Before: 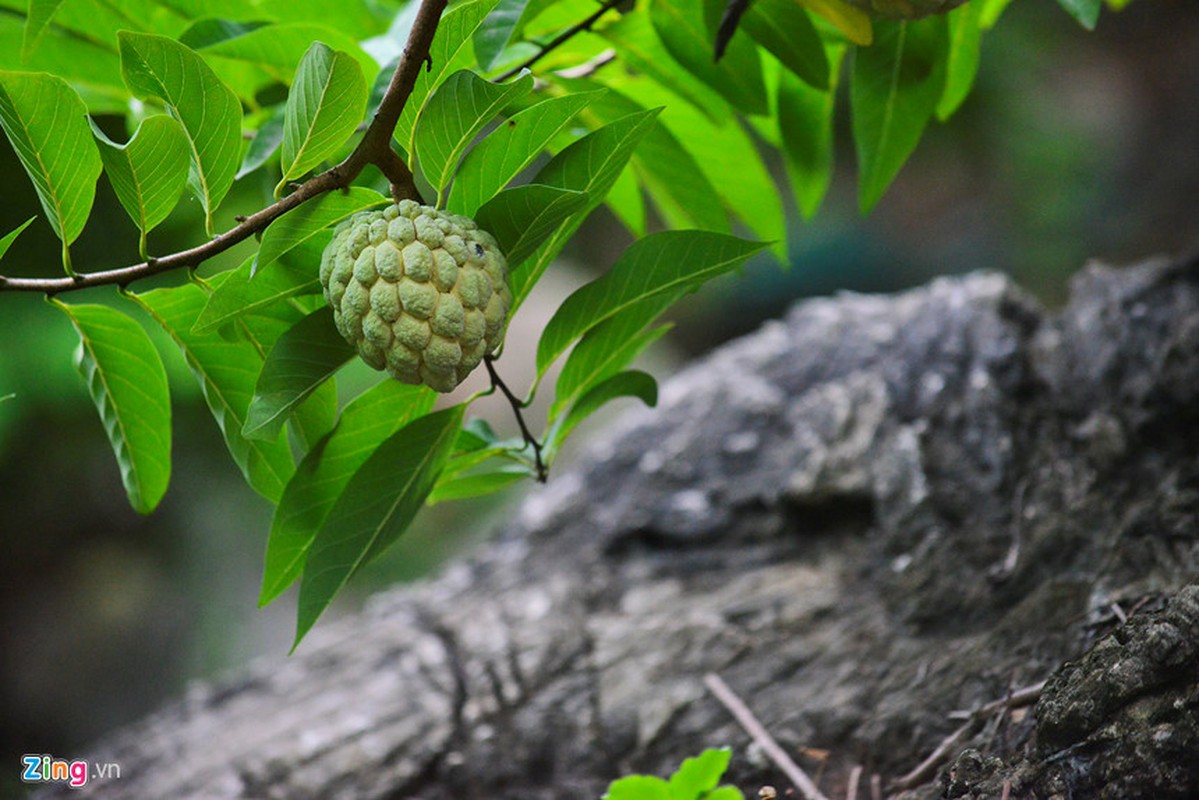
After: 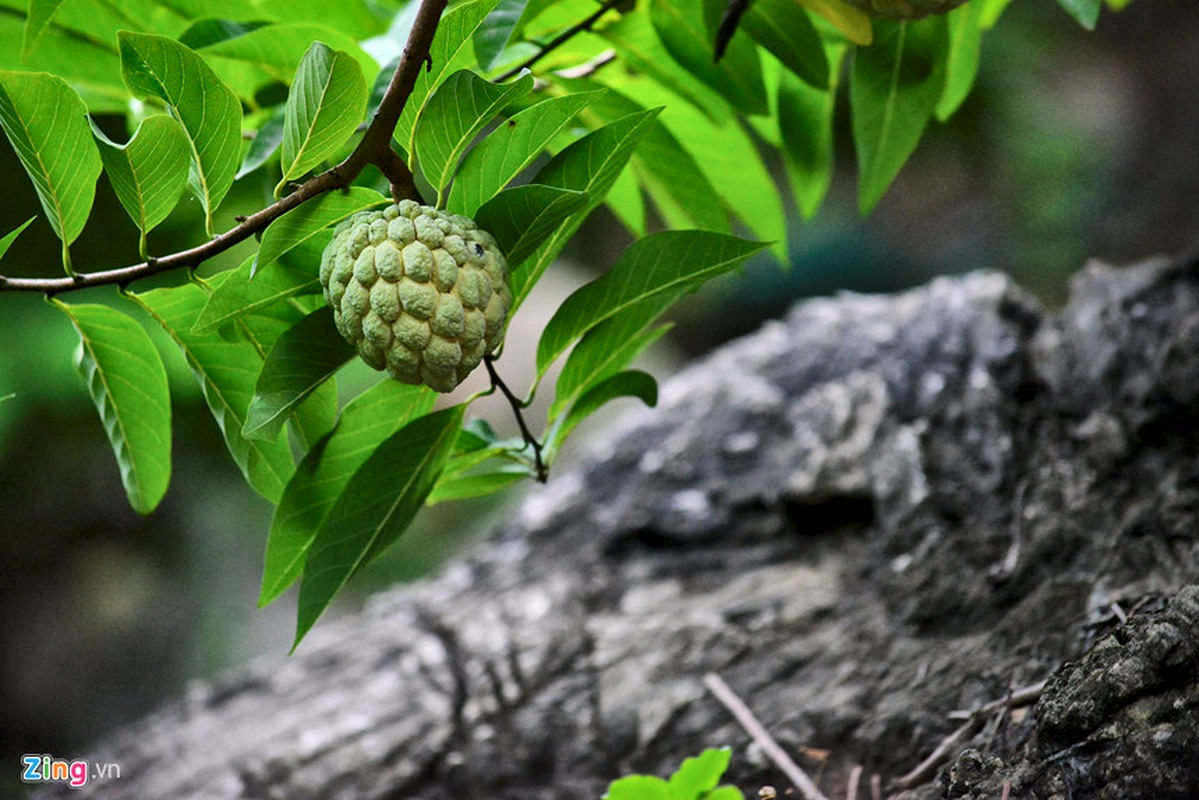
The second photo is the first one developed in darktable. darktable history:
local contrast: mode bilateral grid, contrast 20, coarseness 50, detail 173%, midtone range 0.2
